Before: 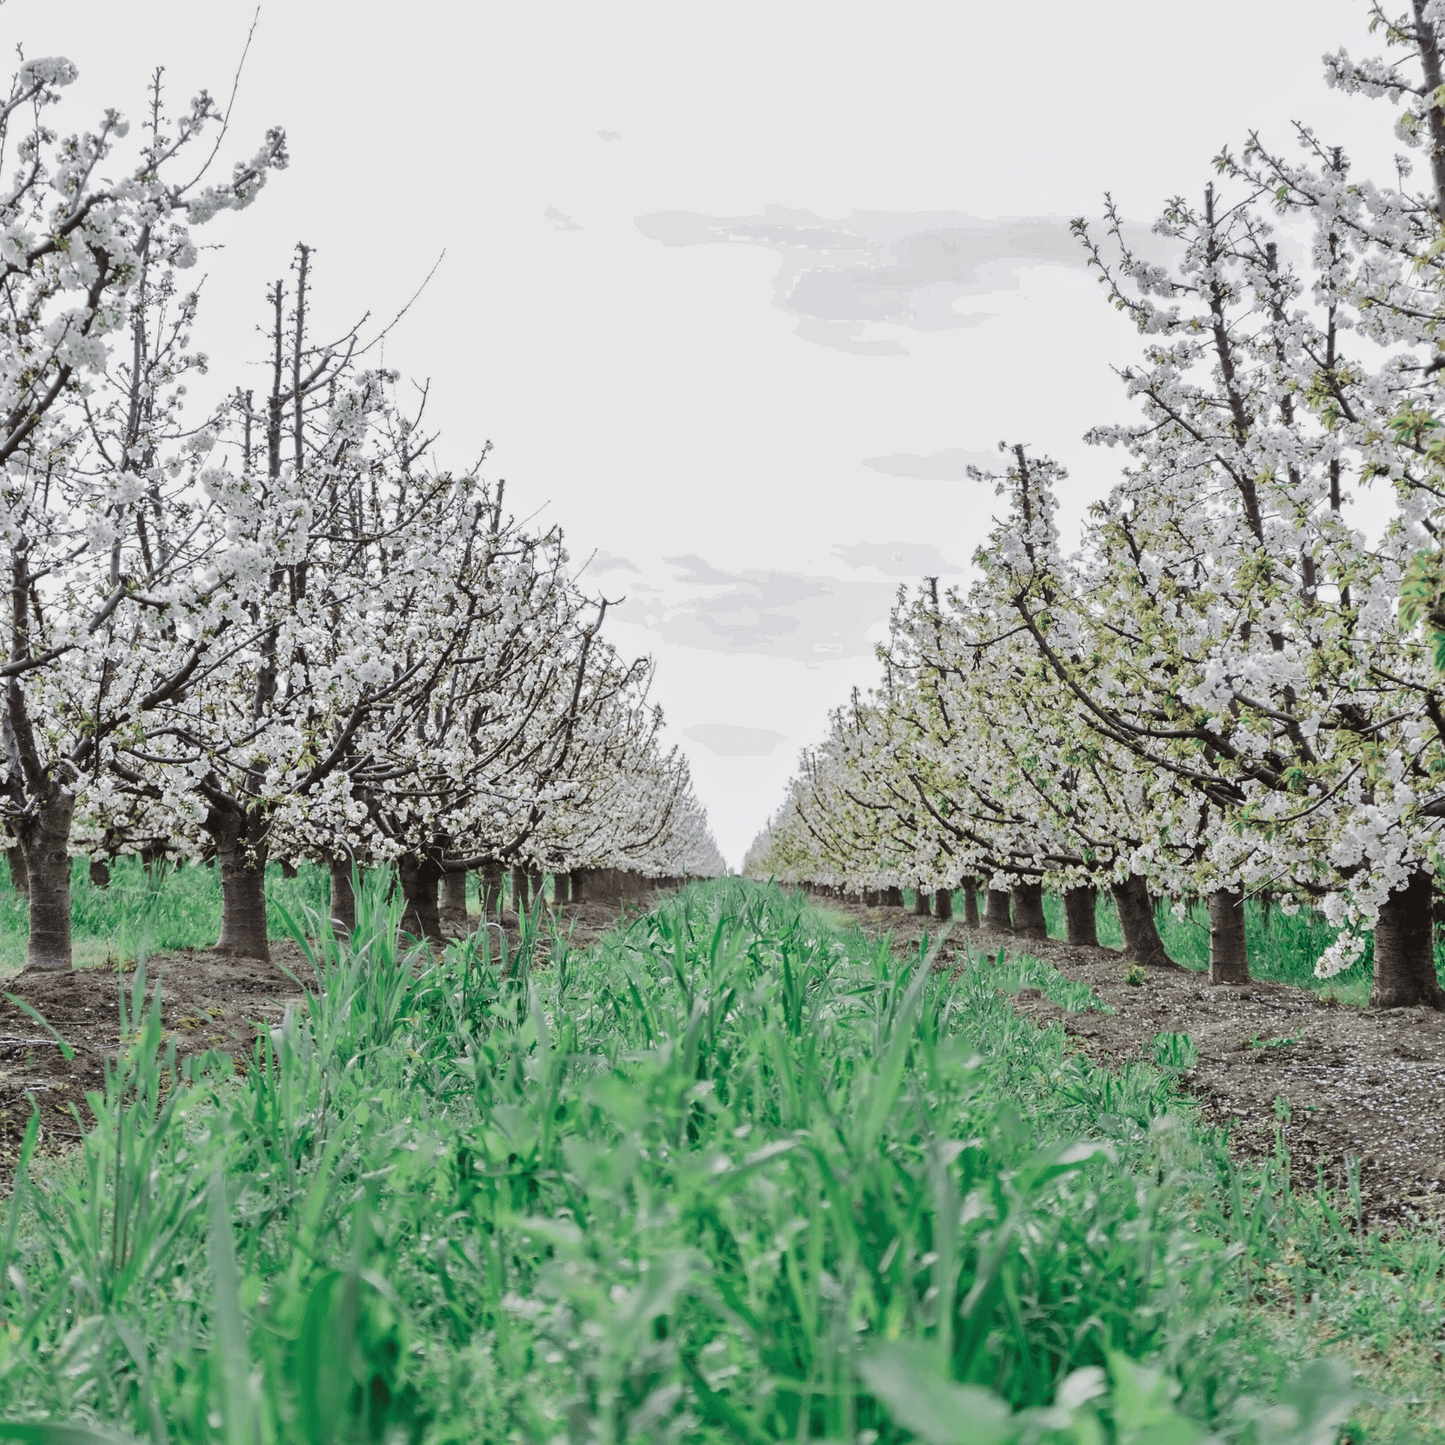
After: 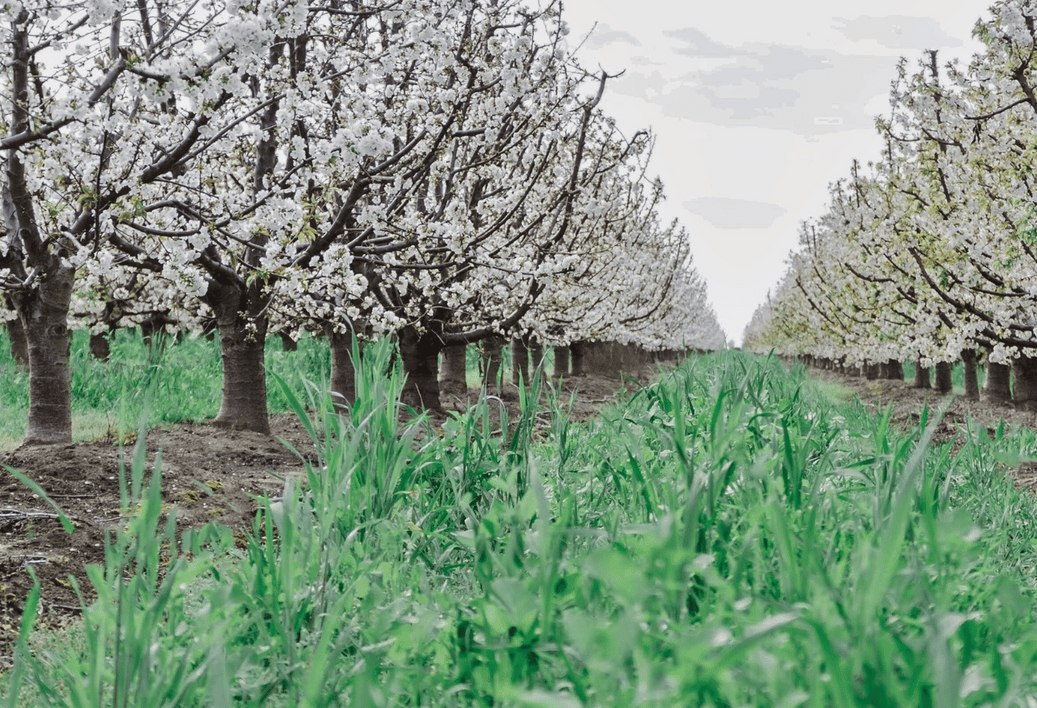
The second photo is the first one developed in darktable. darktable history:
crop: top 36.476%, right 28.185%, bottom 14.522%
